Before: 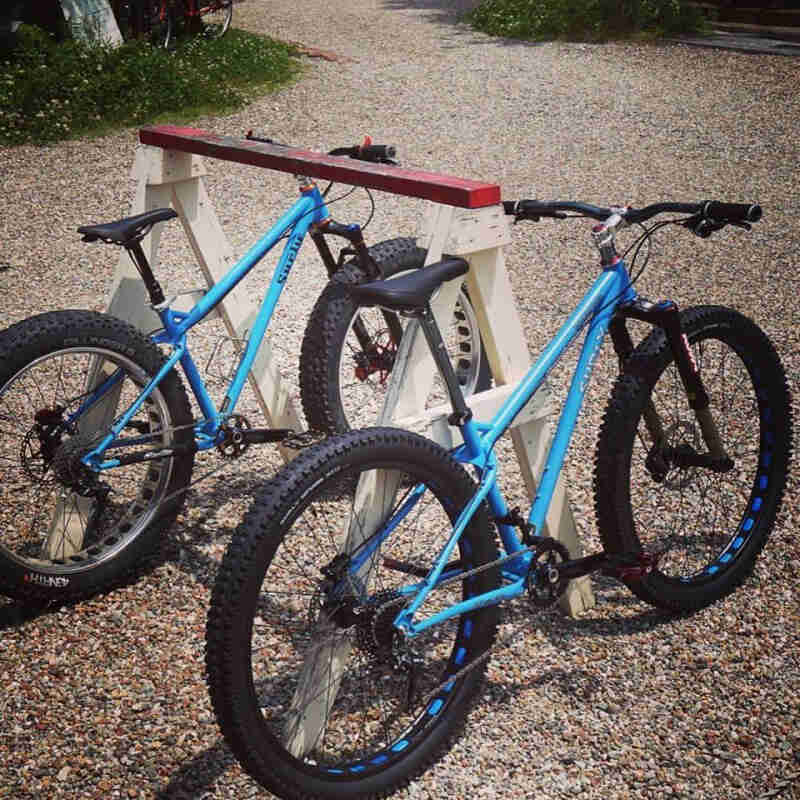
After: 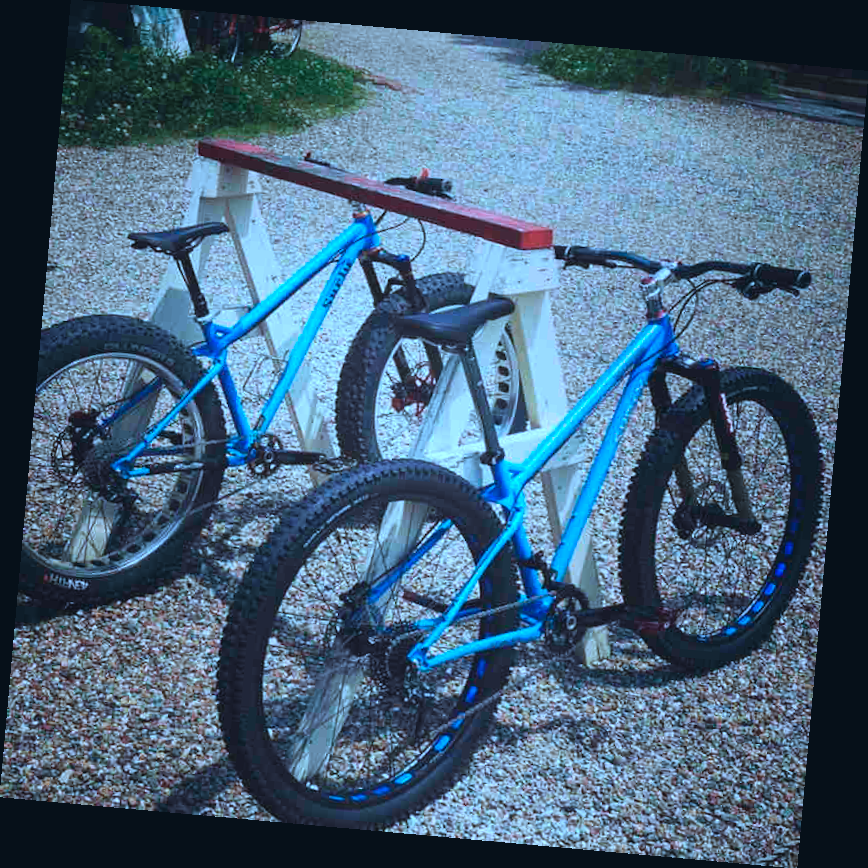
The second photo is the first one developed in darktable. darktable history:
exposure: black level correction -0.005, exposure 0.054 EV, compensate highlight preservation false
rotate and perspective: rotation 5.12°, automatic cropping off
color calibration: illuminant custom, x 0.432, y 0.395, temperature 3098 K
